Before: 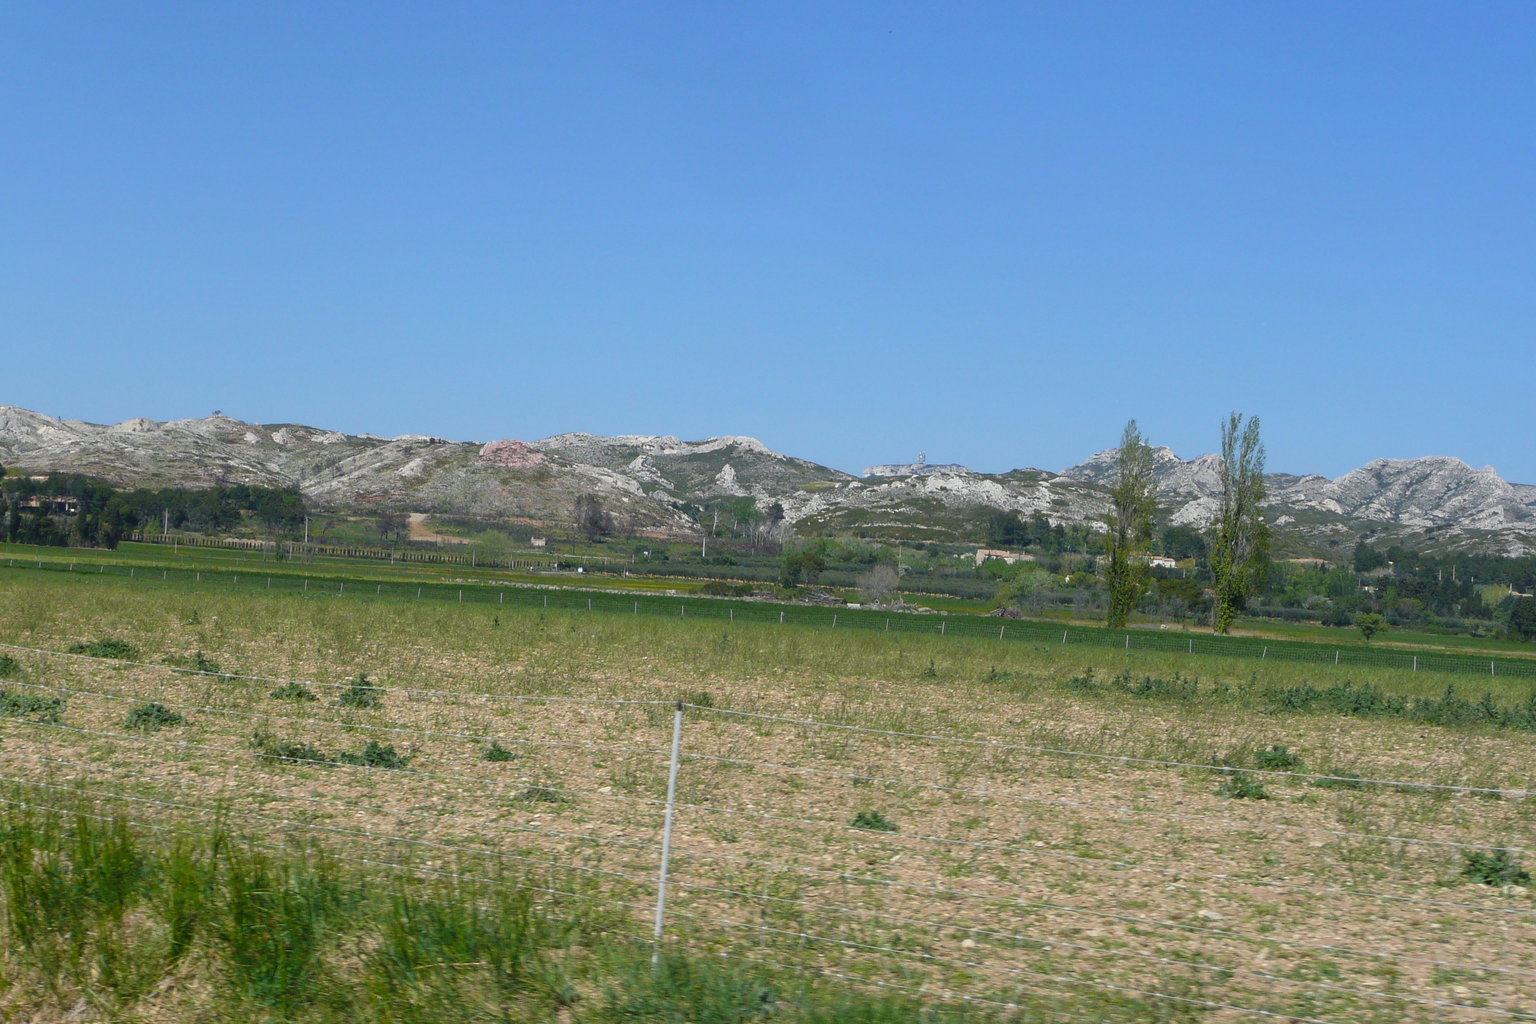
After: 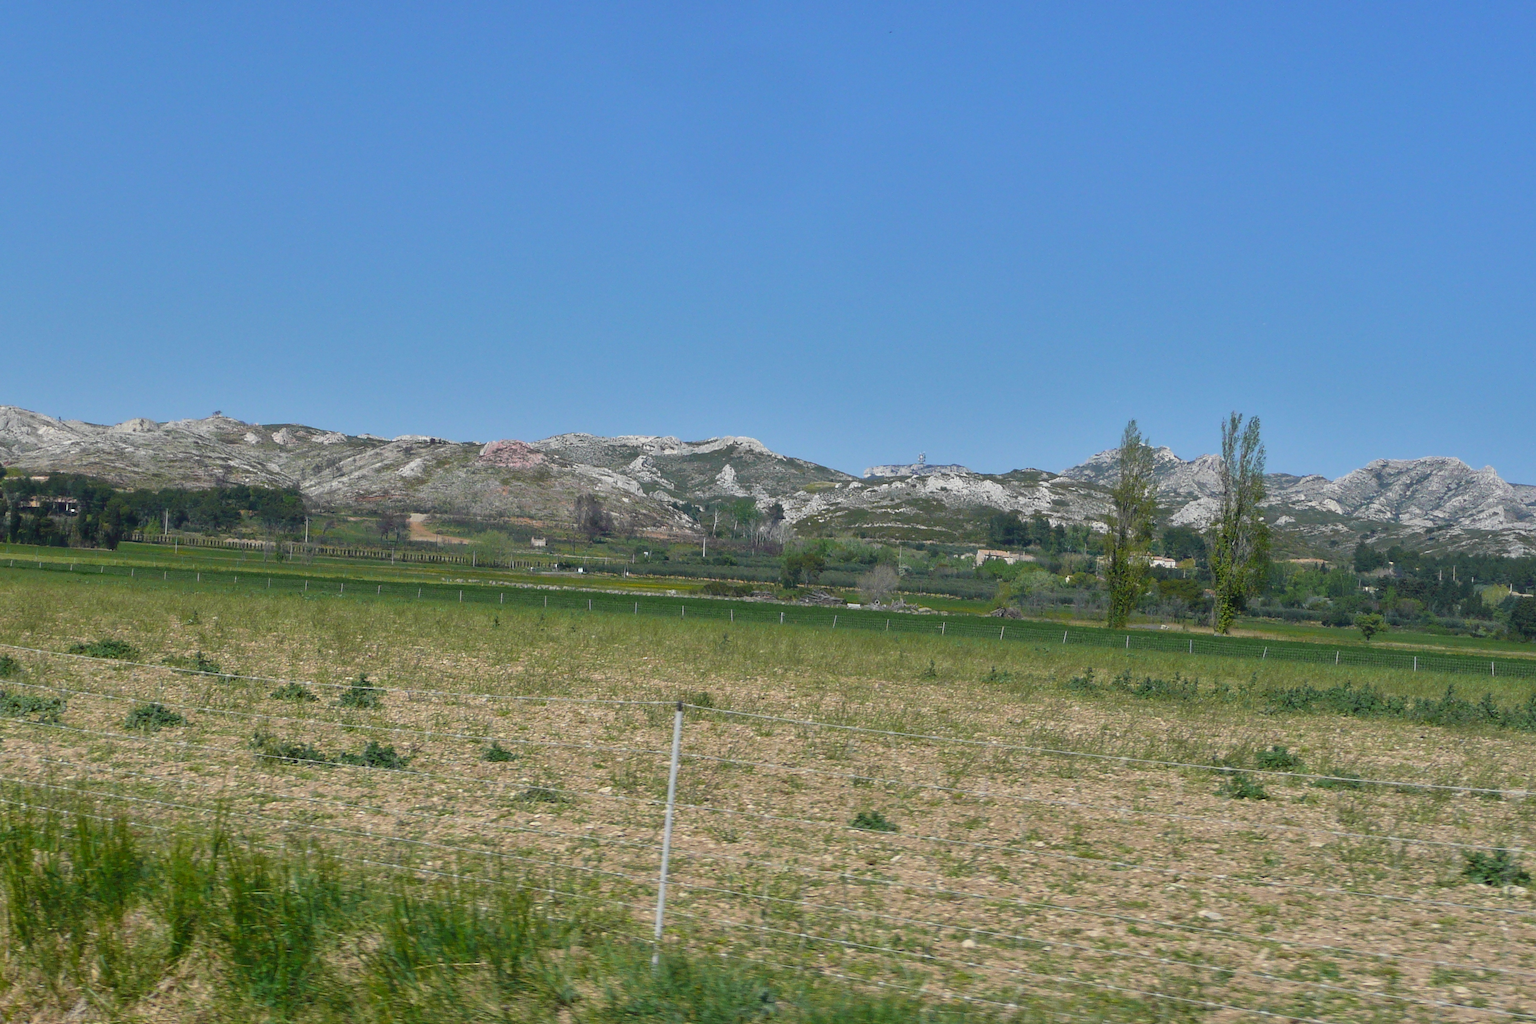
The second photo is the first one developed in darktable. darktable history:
shadows and highlights: shadows 30.72, highlights -62.5, soften with gaussian
